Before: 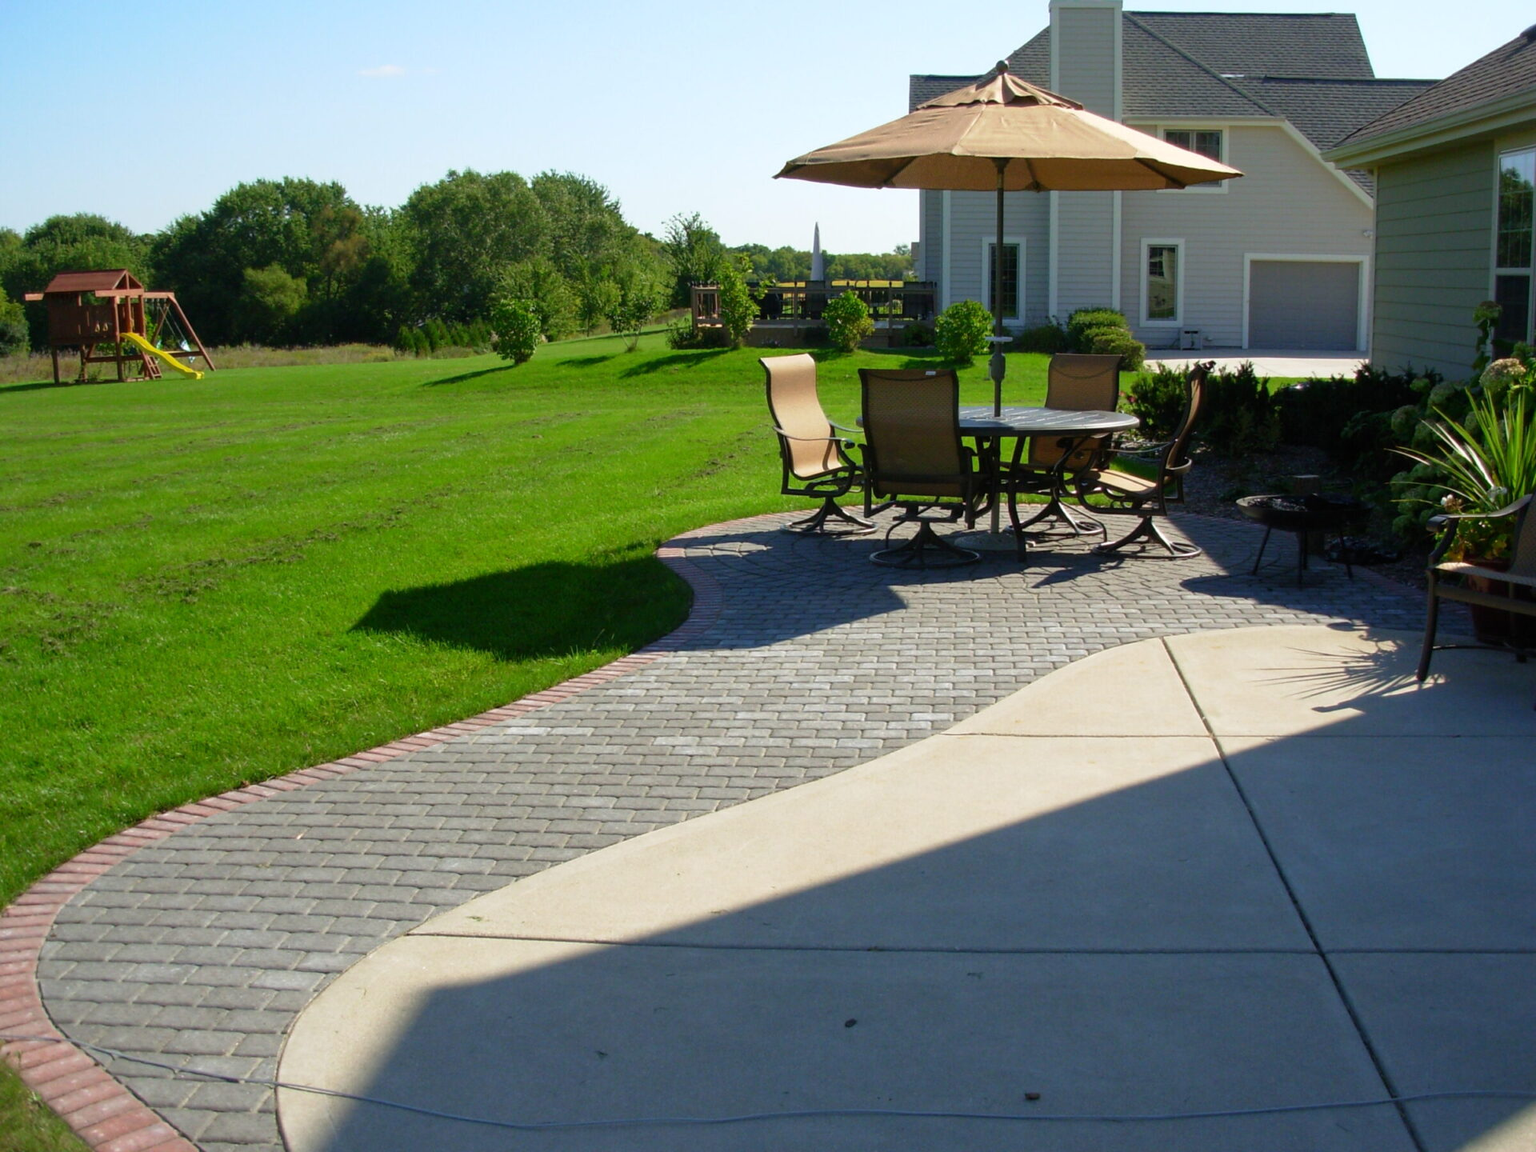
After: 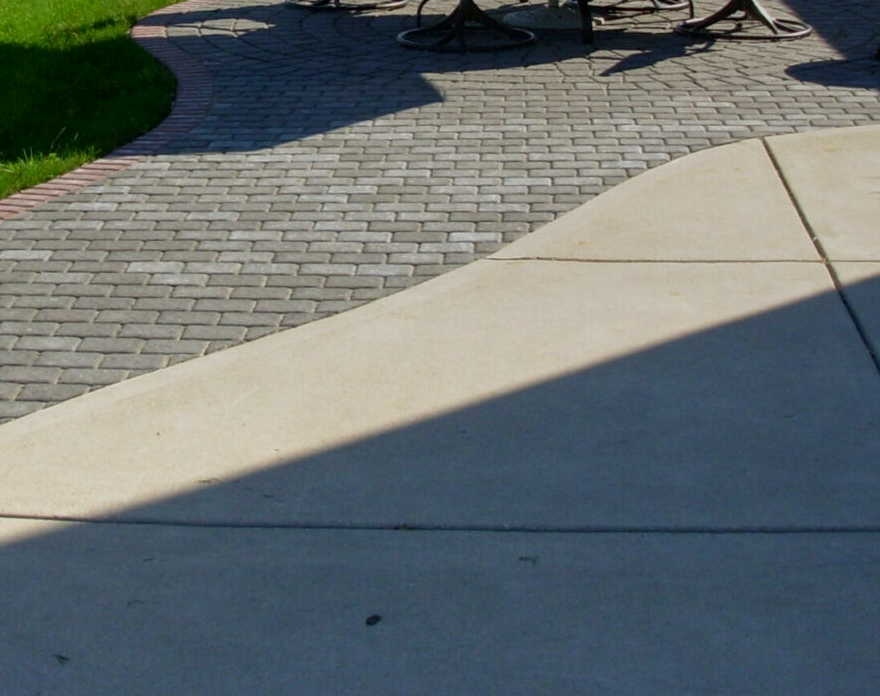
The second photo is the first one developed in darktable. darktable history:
crop: left 35.976%, top 45.819%, right 18.162%, bottom 5.807%
local contrast: on, module defaults
graduated density: rotation 5.63°, offset 76.9
